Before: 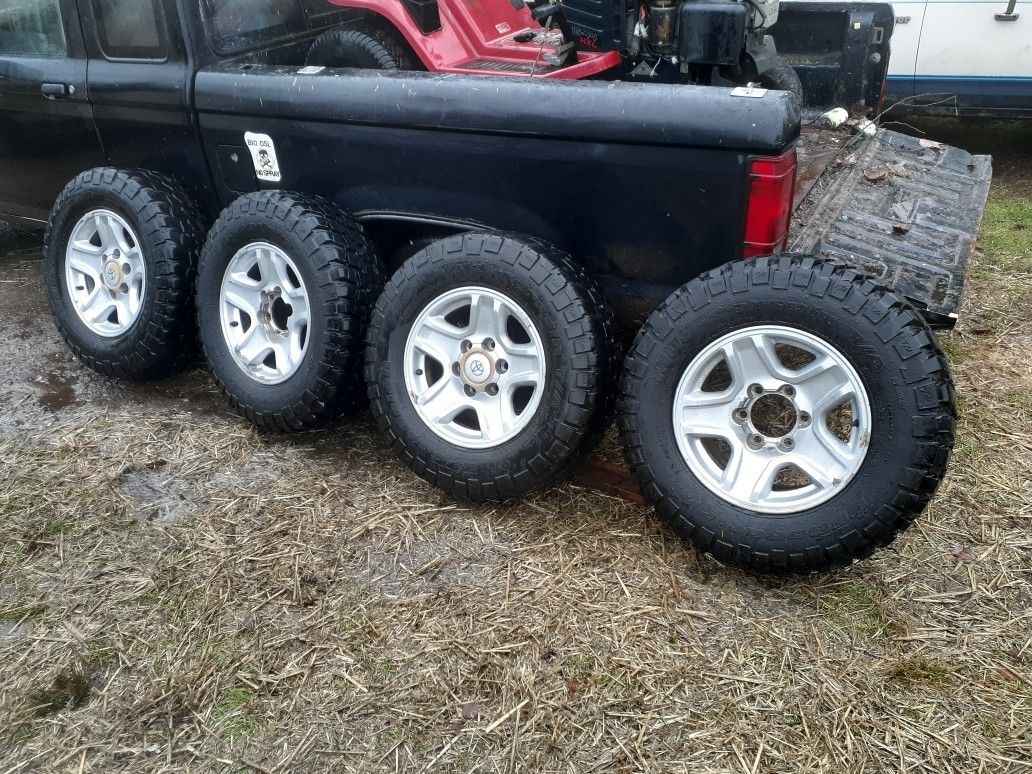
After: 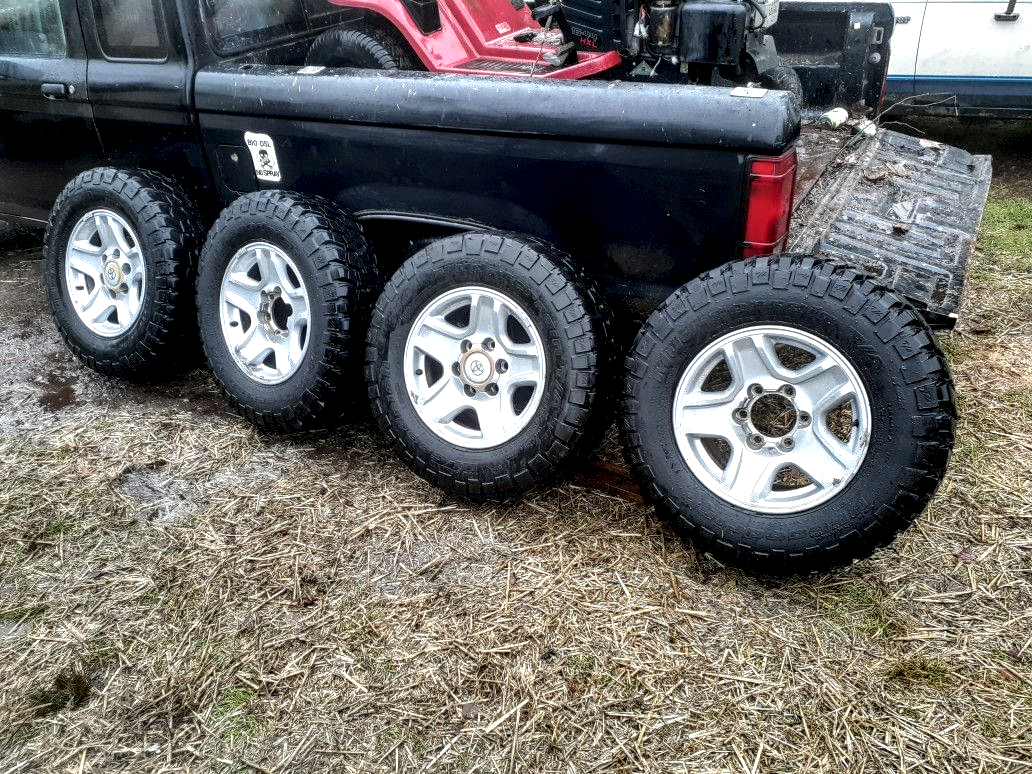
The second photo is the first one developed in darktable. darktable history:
tone equalizer: -8 EV -0.39 EV, -7 EV -0.427 EV, -6 EV -0.298 EV, -5 EV -0.225 EV, -3 EV 0.203 EV, -2 EV 0.314 EV, -1 EV 0.39 EV, +0 EV 0.443 EV
shadows and highlights: shadows 25.45, white point adjustment -2.87, highlights -30.13
local contrast: highlights 60%, shadows 64%, detail 160%
